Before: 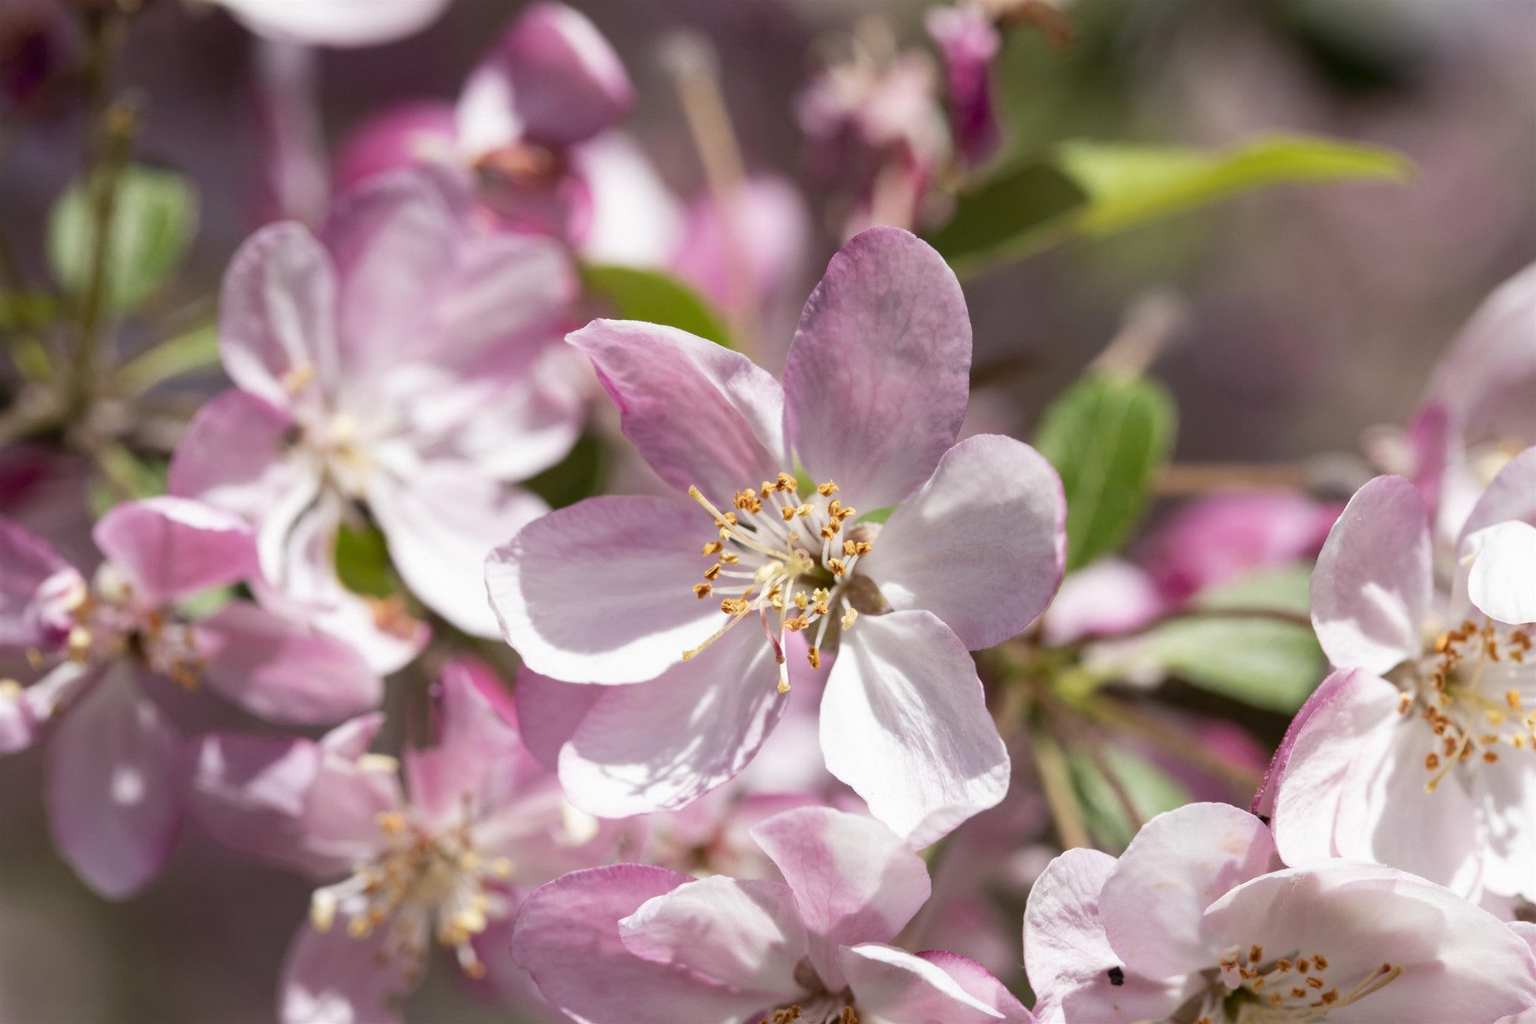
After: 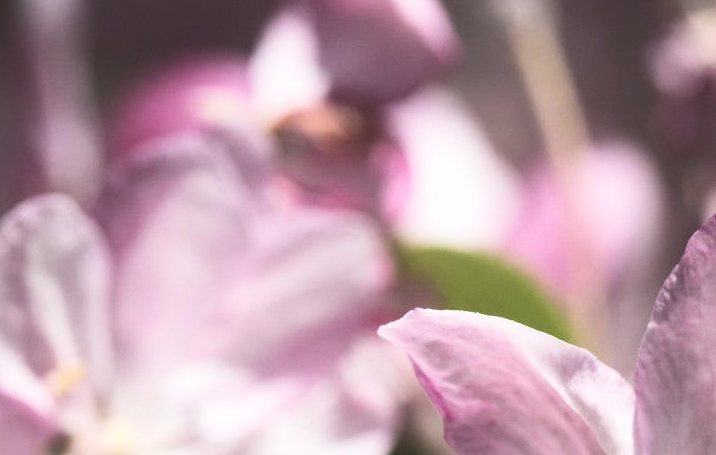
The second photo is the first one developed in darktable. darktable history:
crop: left 15.794%, top 5.451%, right 44.378%, bottom 56.315%
contrast brightness saturation: contrast 0.297
exposure: black level correction -0.041, exposure 0.064 EV, compensate highlight preservation false
